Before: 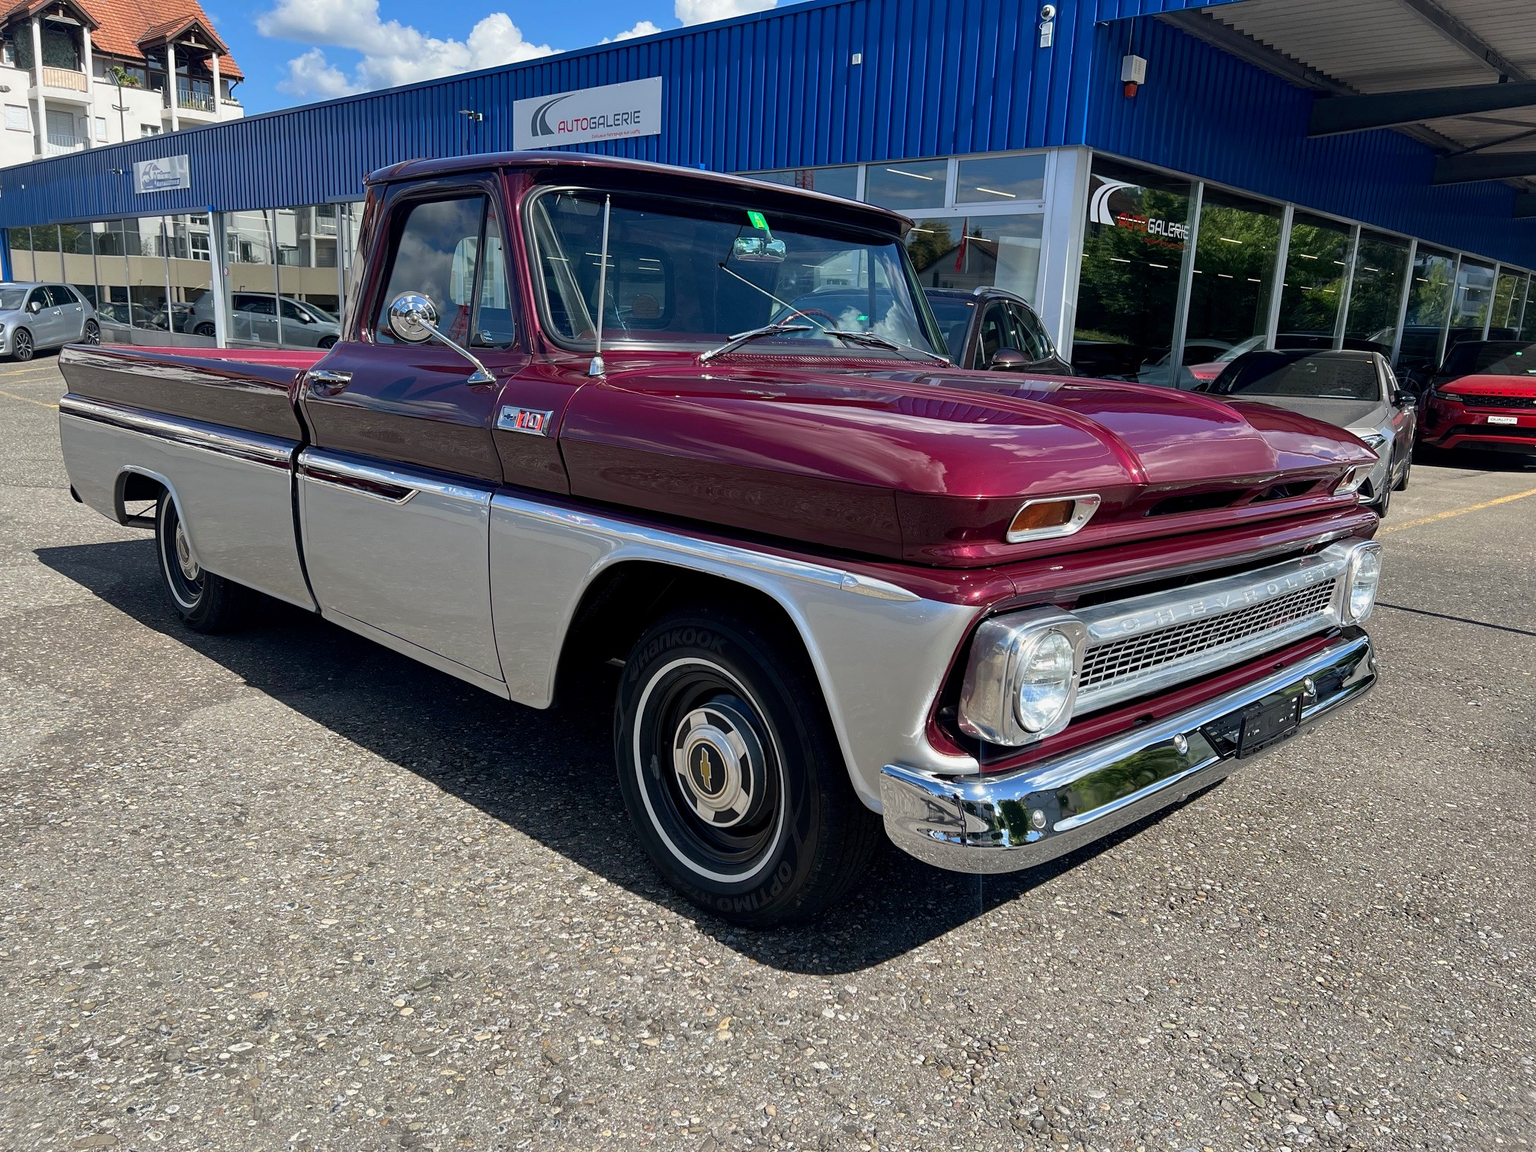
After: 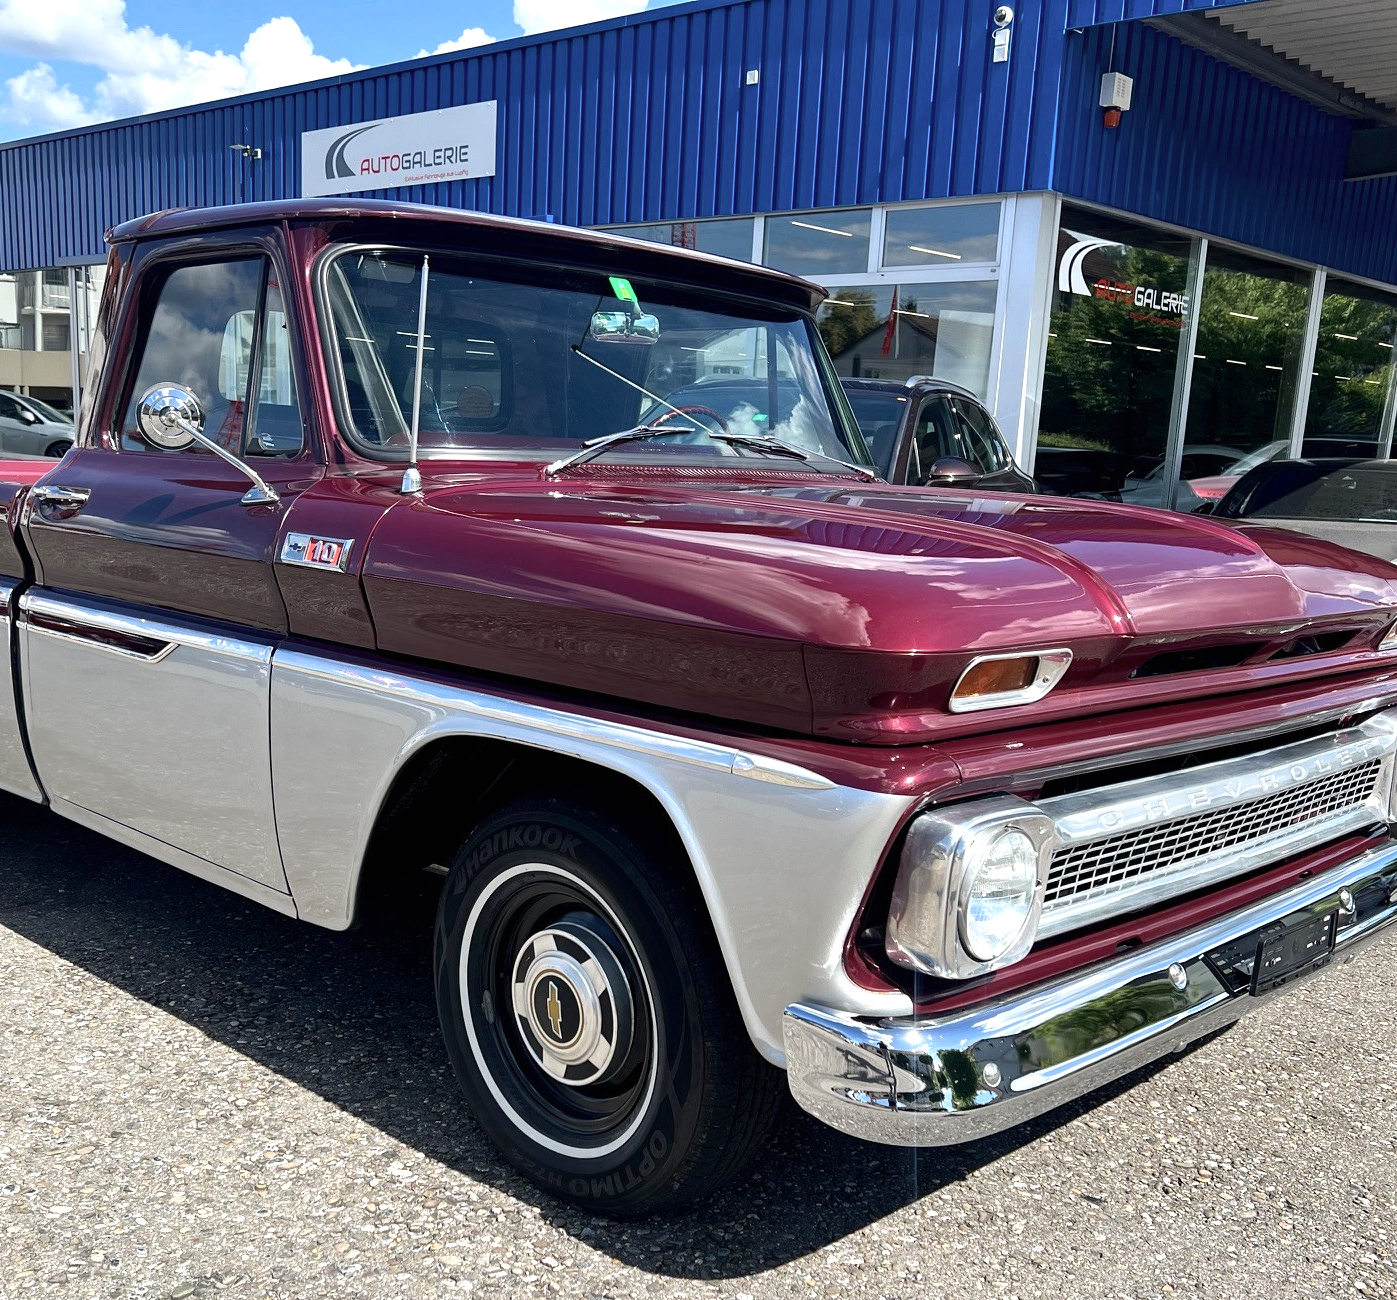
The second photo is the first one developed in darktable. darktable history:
crop: left 18.479%, right 12.2%, bottom 13.971%
contrast brightness saturation: contrast 0.11, saturation -0.17
exposure: black level correction 0, exposure 0.68 EV, compensate exposure bias true, compensate highlight preservation false
